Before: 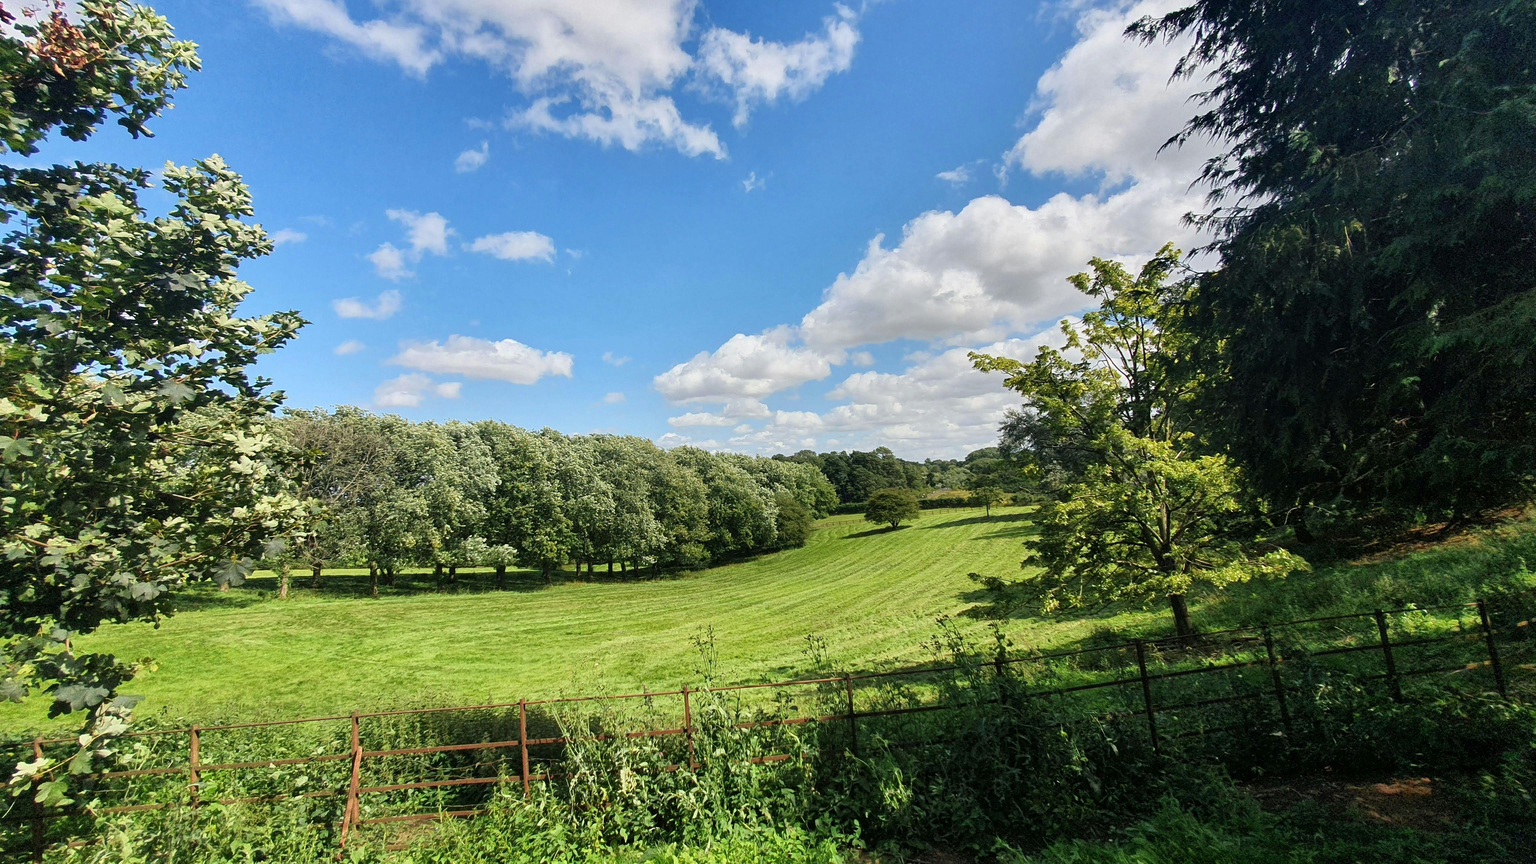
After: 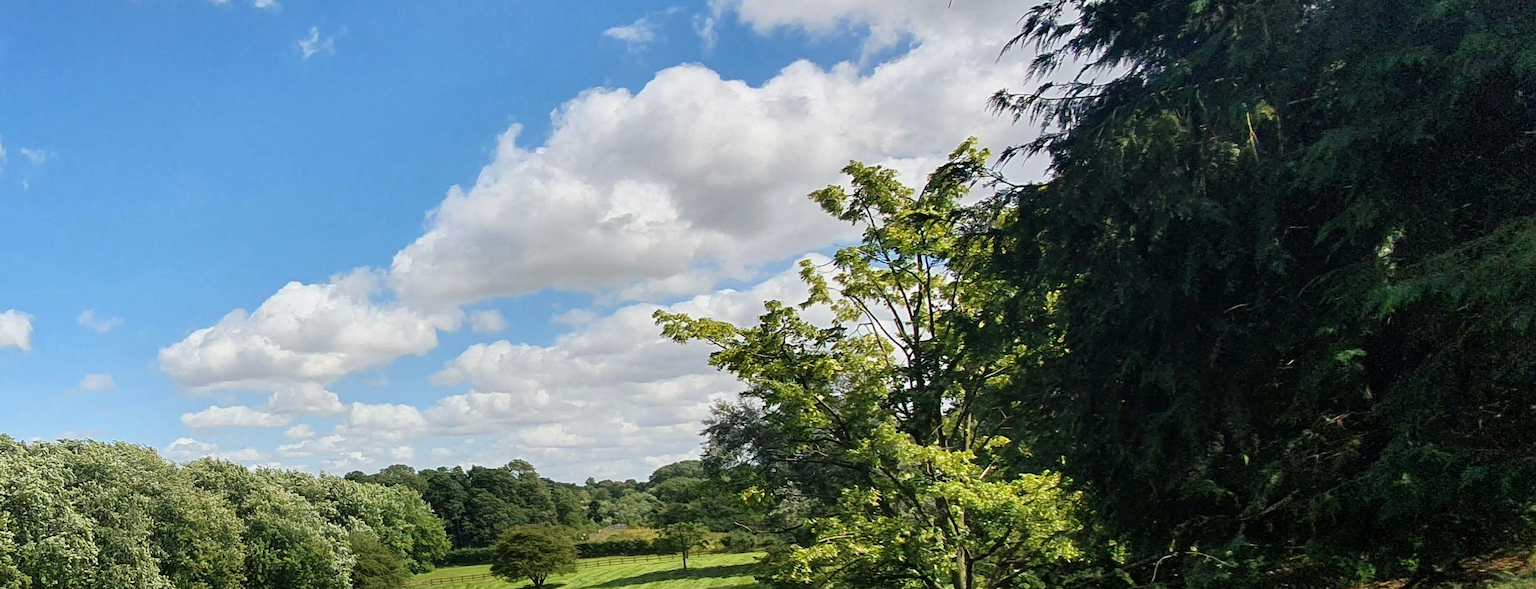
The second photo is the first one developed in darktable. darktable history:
crop: left 36.014%, top 17.965%, right 0.452%, bottom 38.648%
